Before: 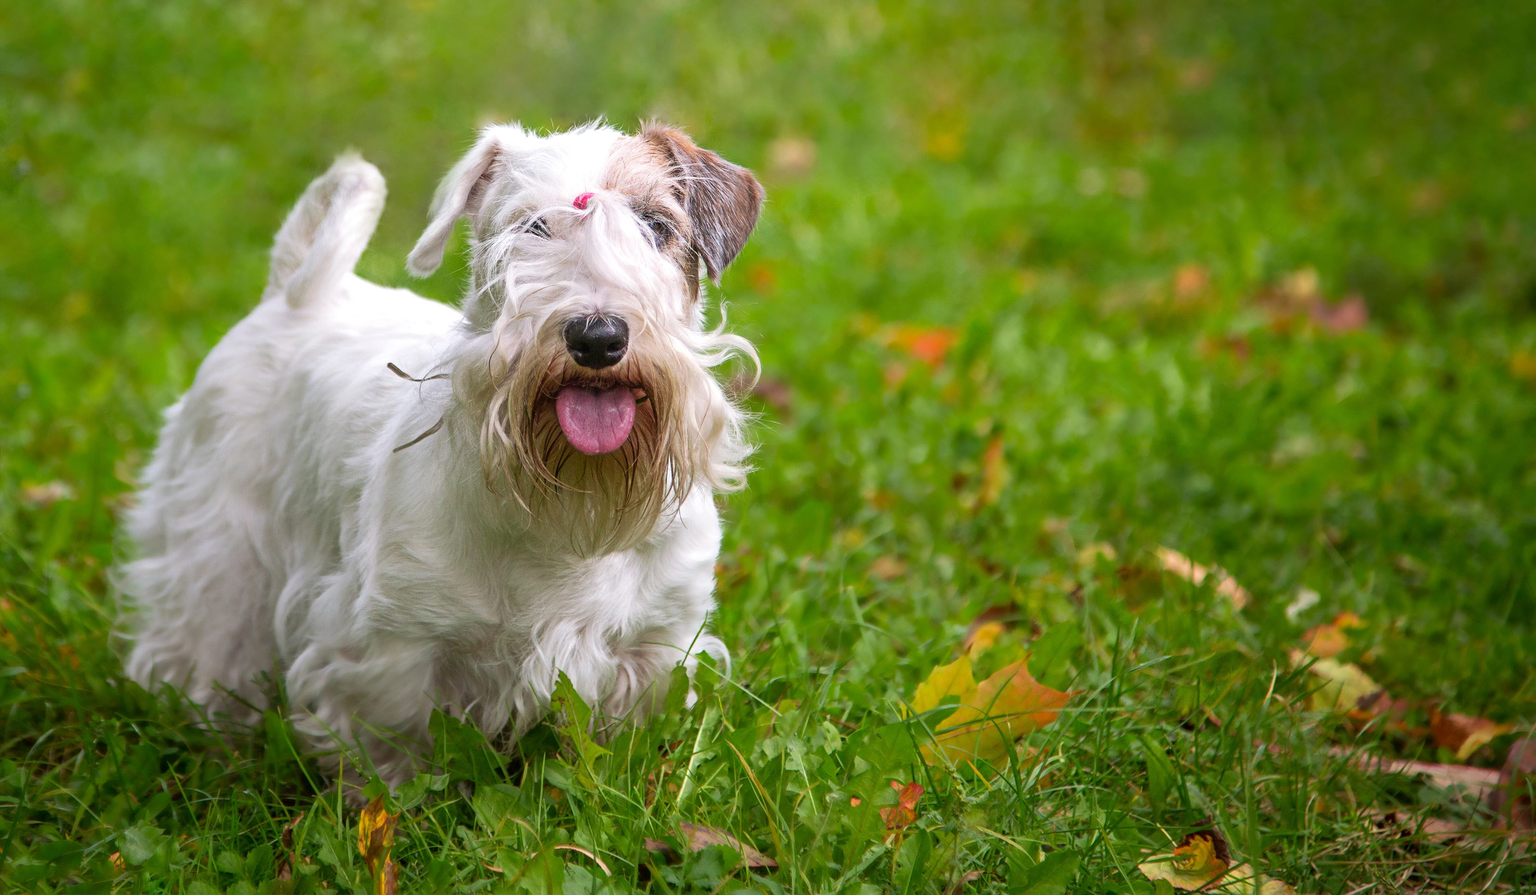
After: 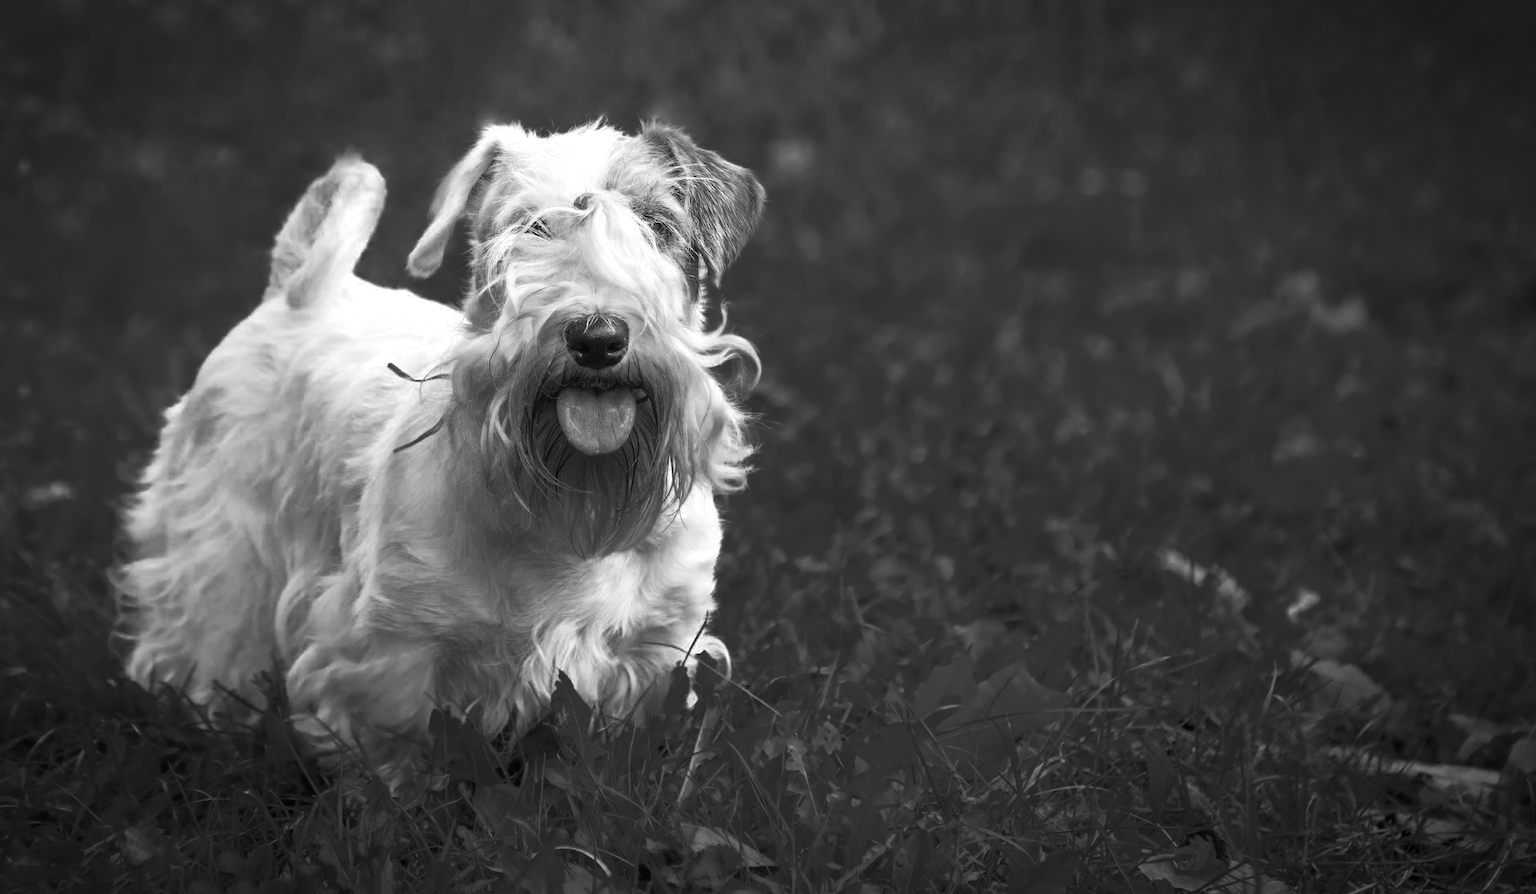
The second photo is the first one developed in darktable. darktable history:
color zones: curves: ch0 [(0.287, 0.048) (0.493, 0.484) (0.737, 0.816)]; ch1 [(0, 0) (0.143, 0) (0.286, 0) (0.429, 0) (0.571, 0) (0.714, 0) (0.857, 0)]
vignetting: automatic ratio true, unbound false
